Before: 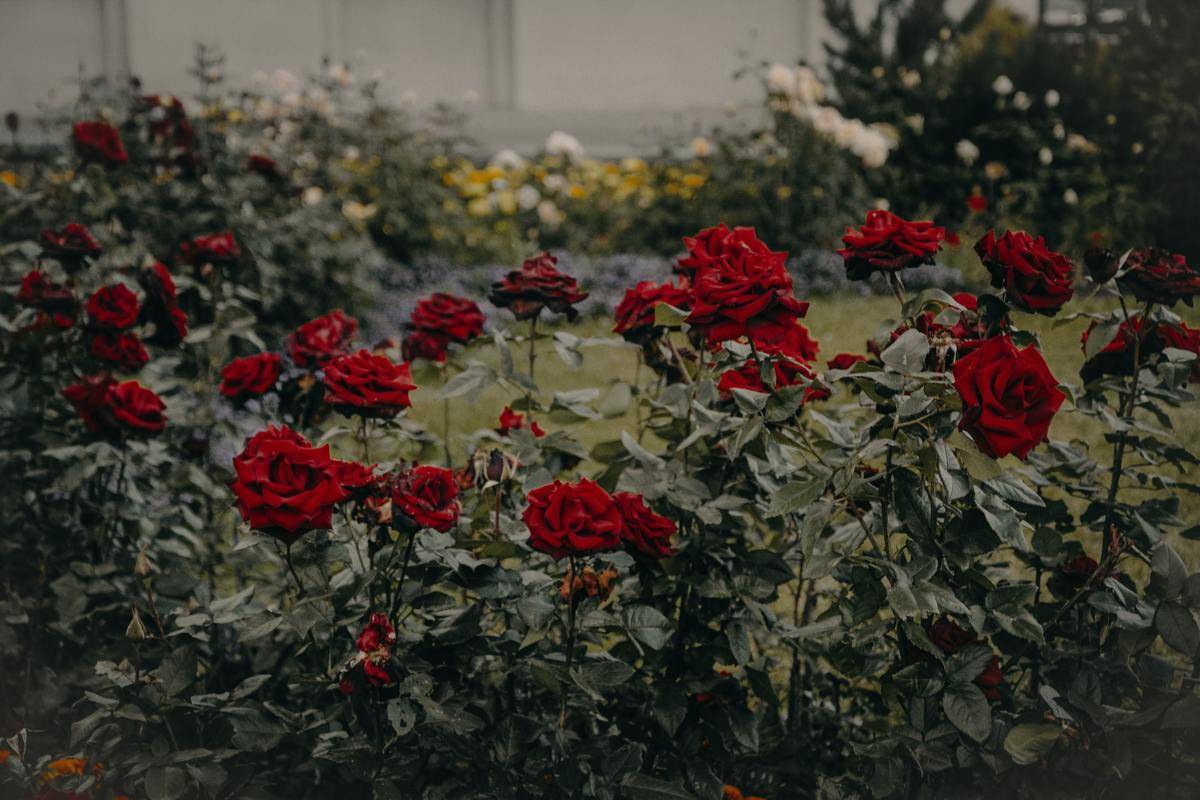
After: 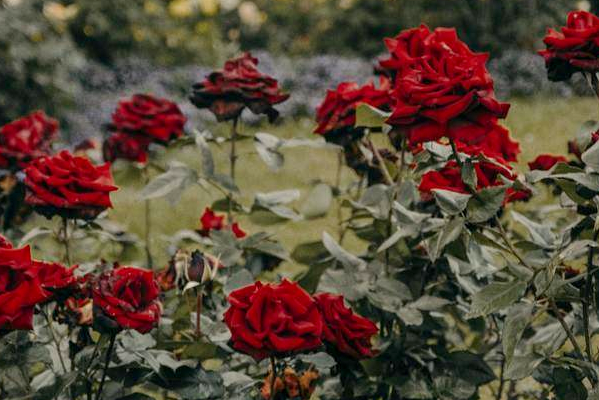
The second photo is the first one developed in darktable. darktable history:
crop: left 25%, top 25%, right 25%, bottom 25%
exposure: black level correction 0.001, exposure 0.675 EV, compensate highlight preservation false
